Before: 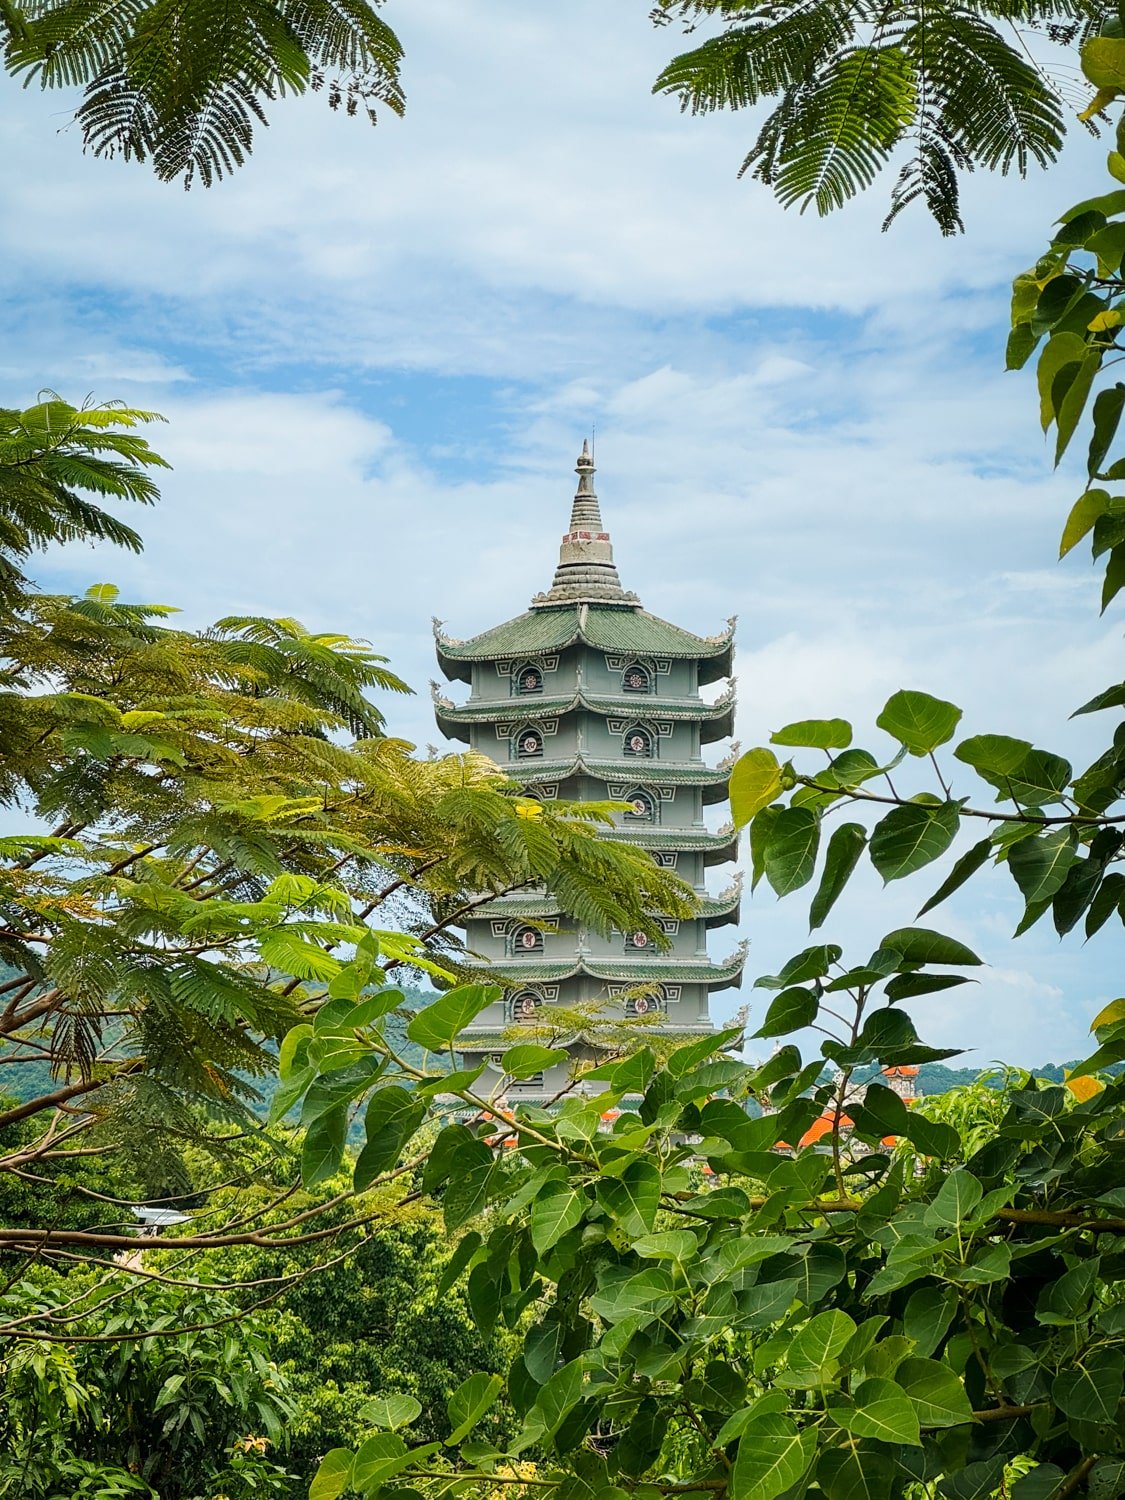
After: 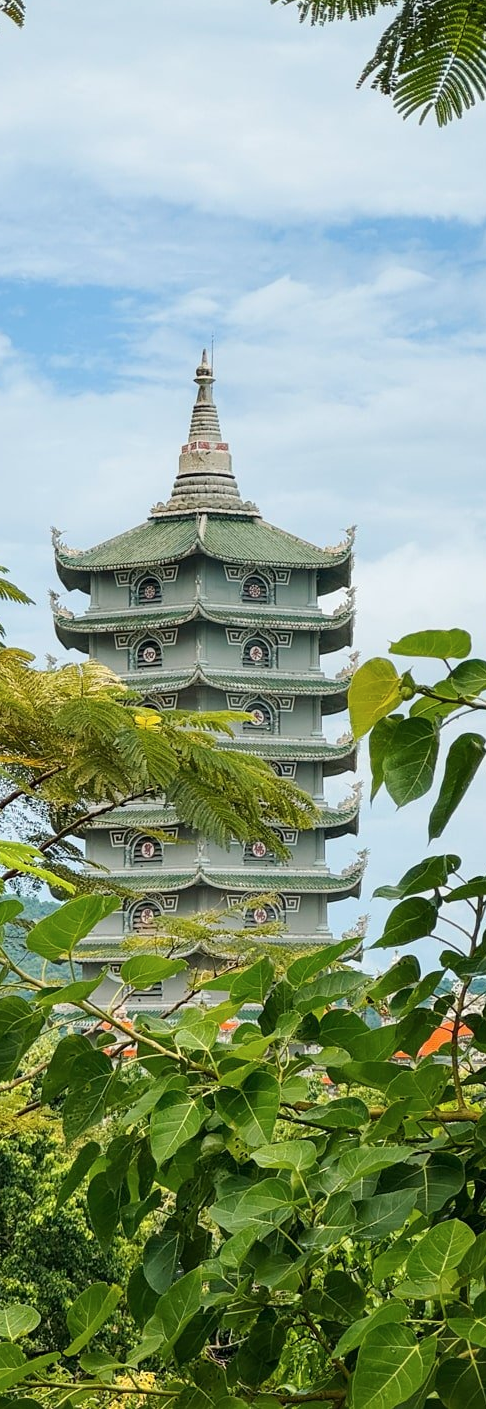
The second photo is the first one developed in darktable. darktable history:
crop: left 33.885%, top 6.046%, right 22.833%
contrast brightness saturation: saturation -0.046
